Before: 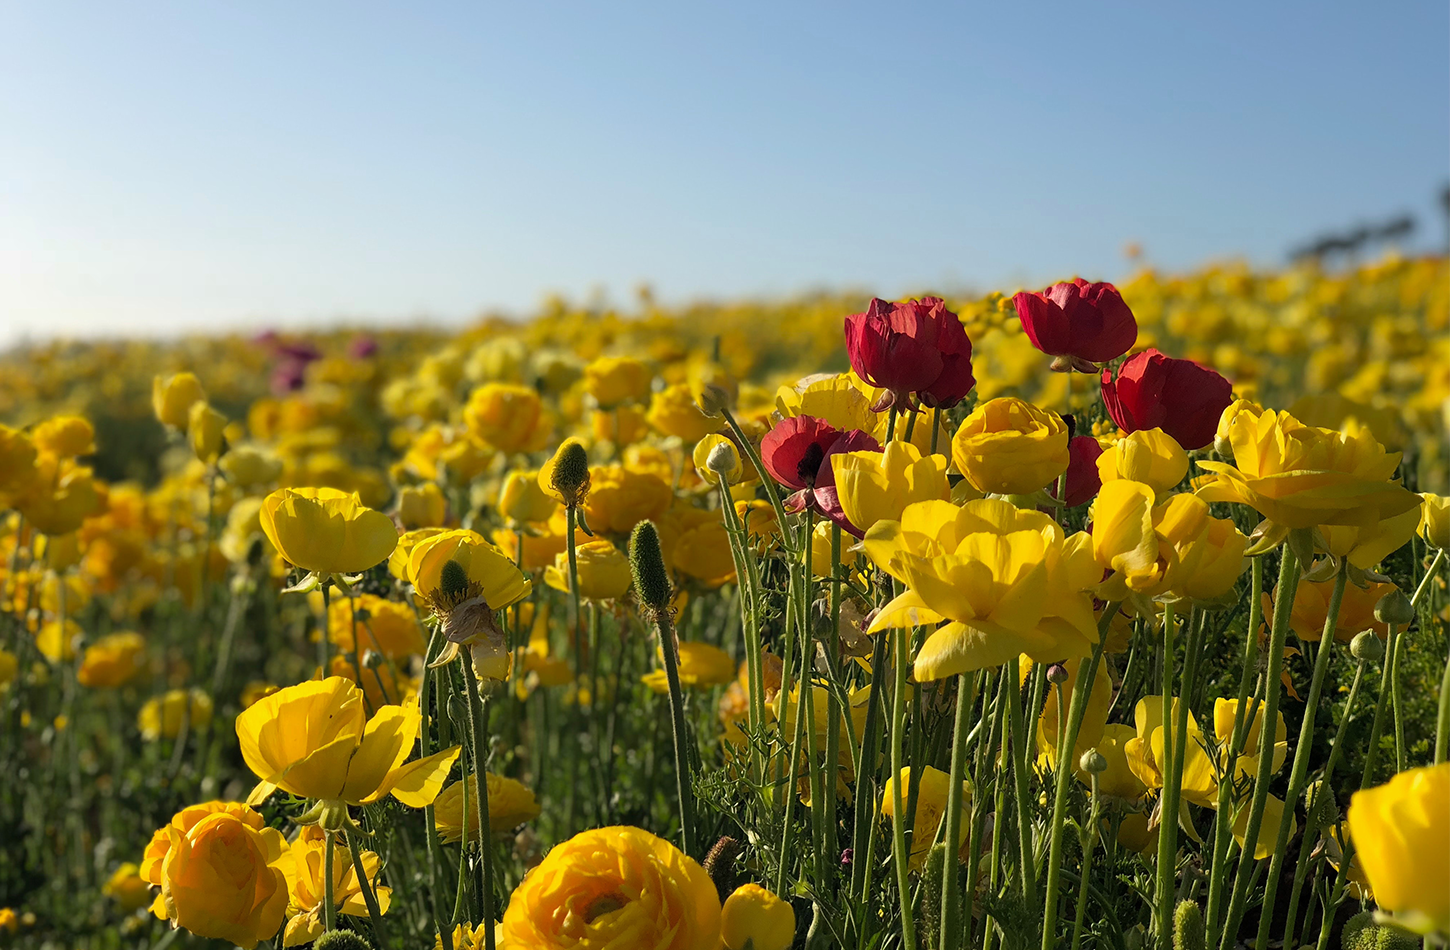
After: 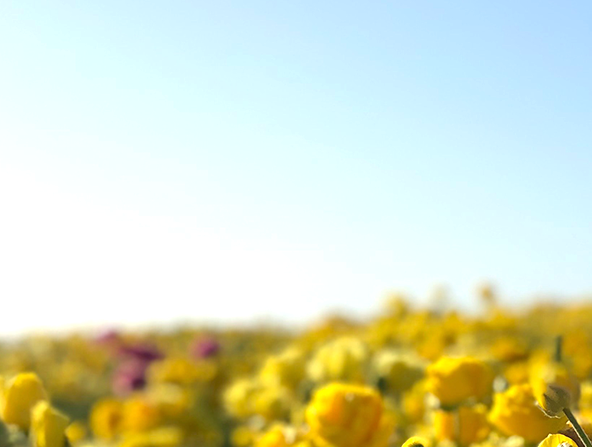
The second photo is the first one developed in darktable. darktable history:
exposure: exposure 0.6 EV, compensate exposure bias true, compensate highlight preservation false
crop and rotate: left 10.939%, top 0.058%, right 48.182%, bottom 52.851%
